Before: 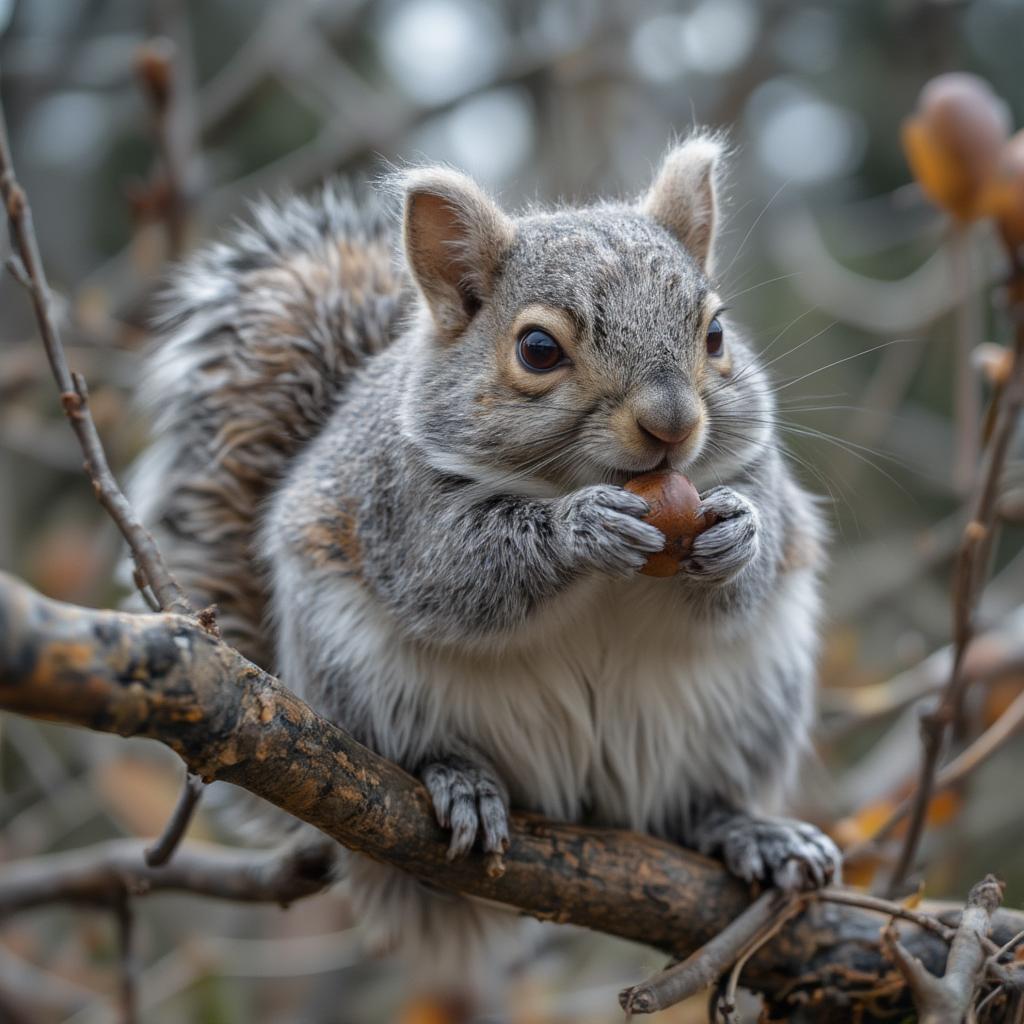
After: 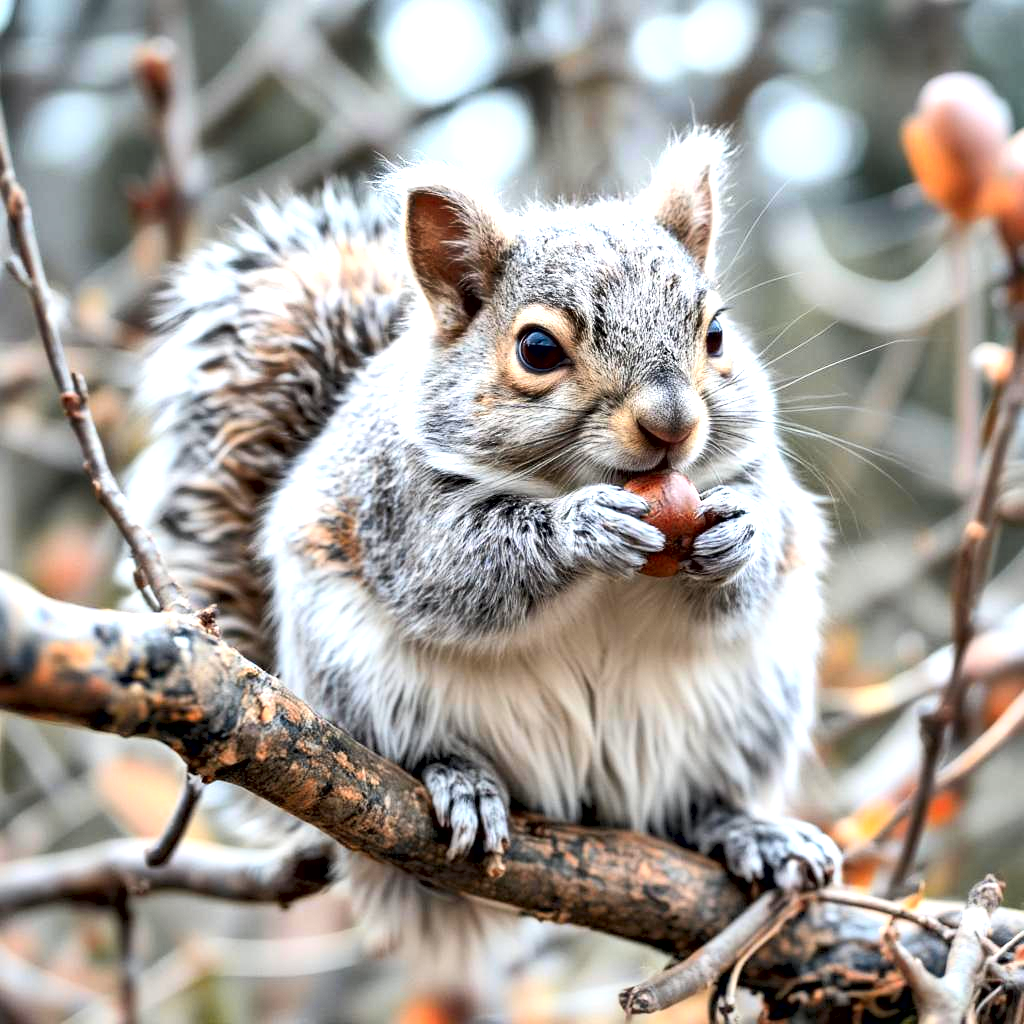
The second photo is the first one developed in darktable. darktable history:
shadows and highlights: soften with gaussian
tone equalizer: on, module defaults
color zones: curves: ch1 [(0.263, 0.53) (0.376, 0.287) (0.487, 0.512) (0.748, 0.547) (1, 0.513)]; ch2 [(0.262, 0.45) (0.751, 0.477)]
contrast brightness saturation: contrast 0.144, brightness 0.227
contrast equalizer: octaves 7, y [[0.6 ×6], [0.55 ×6], [0 ×6], [0 ×6], [0 ×6]]
exposure: black level correction 0, exposure 1.199 EV, compensate highlight preservation false
